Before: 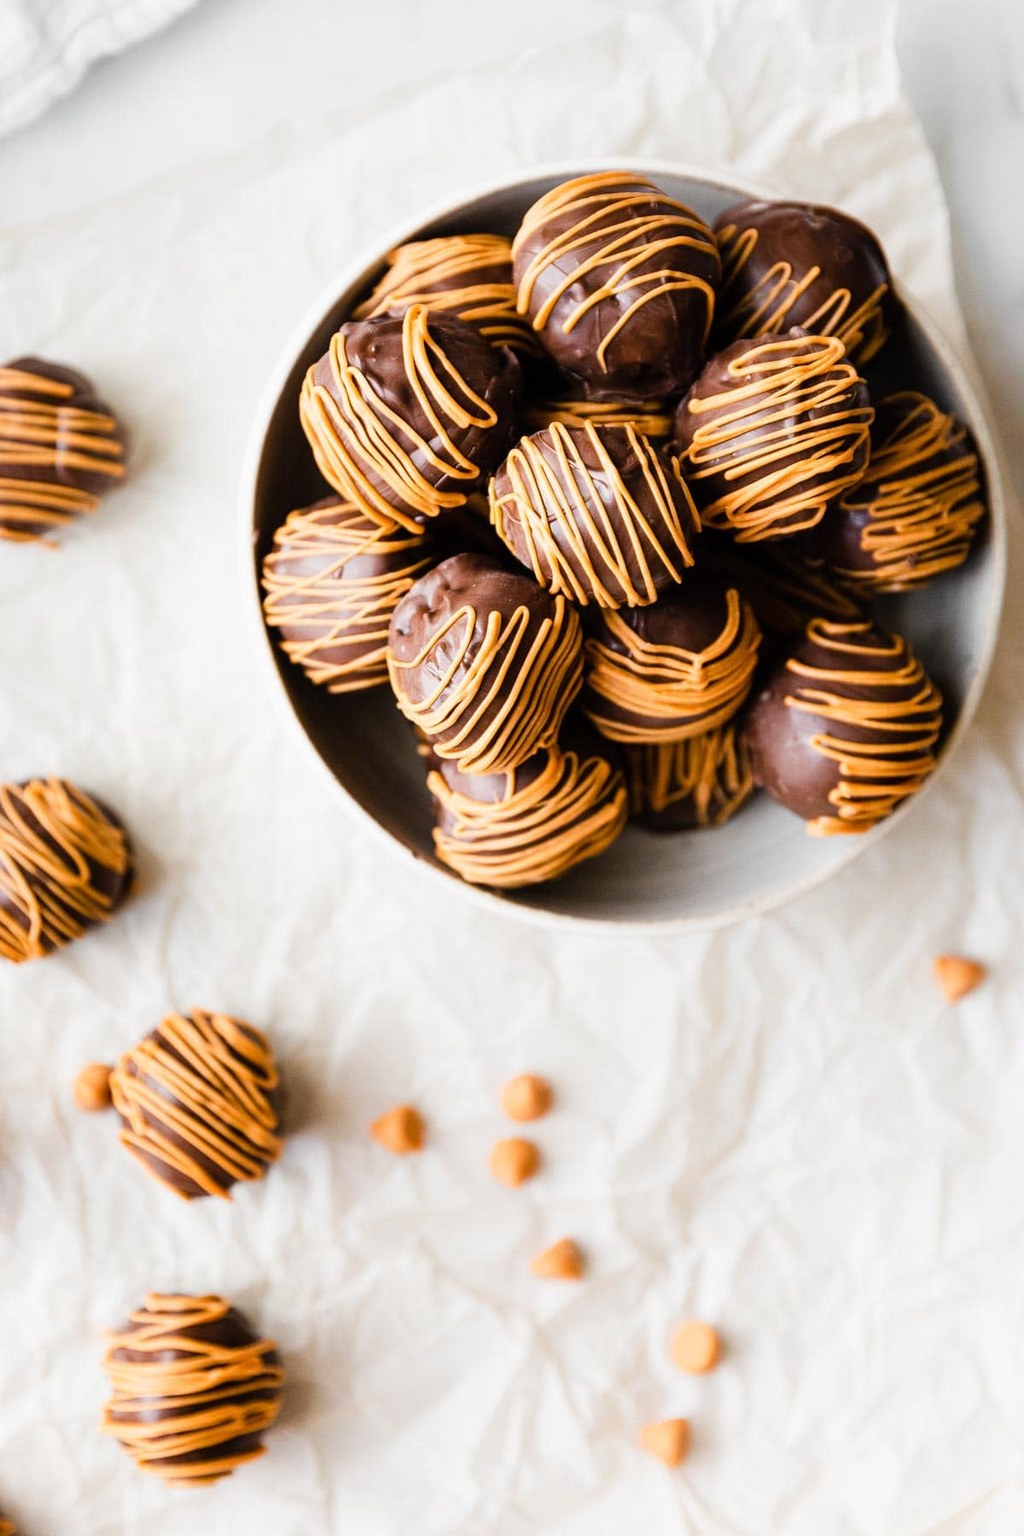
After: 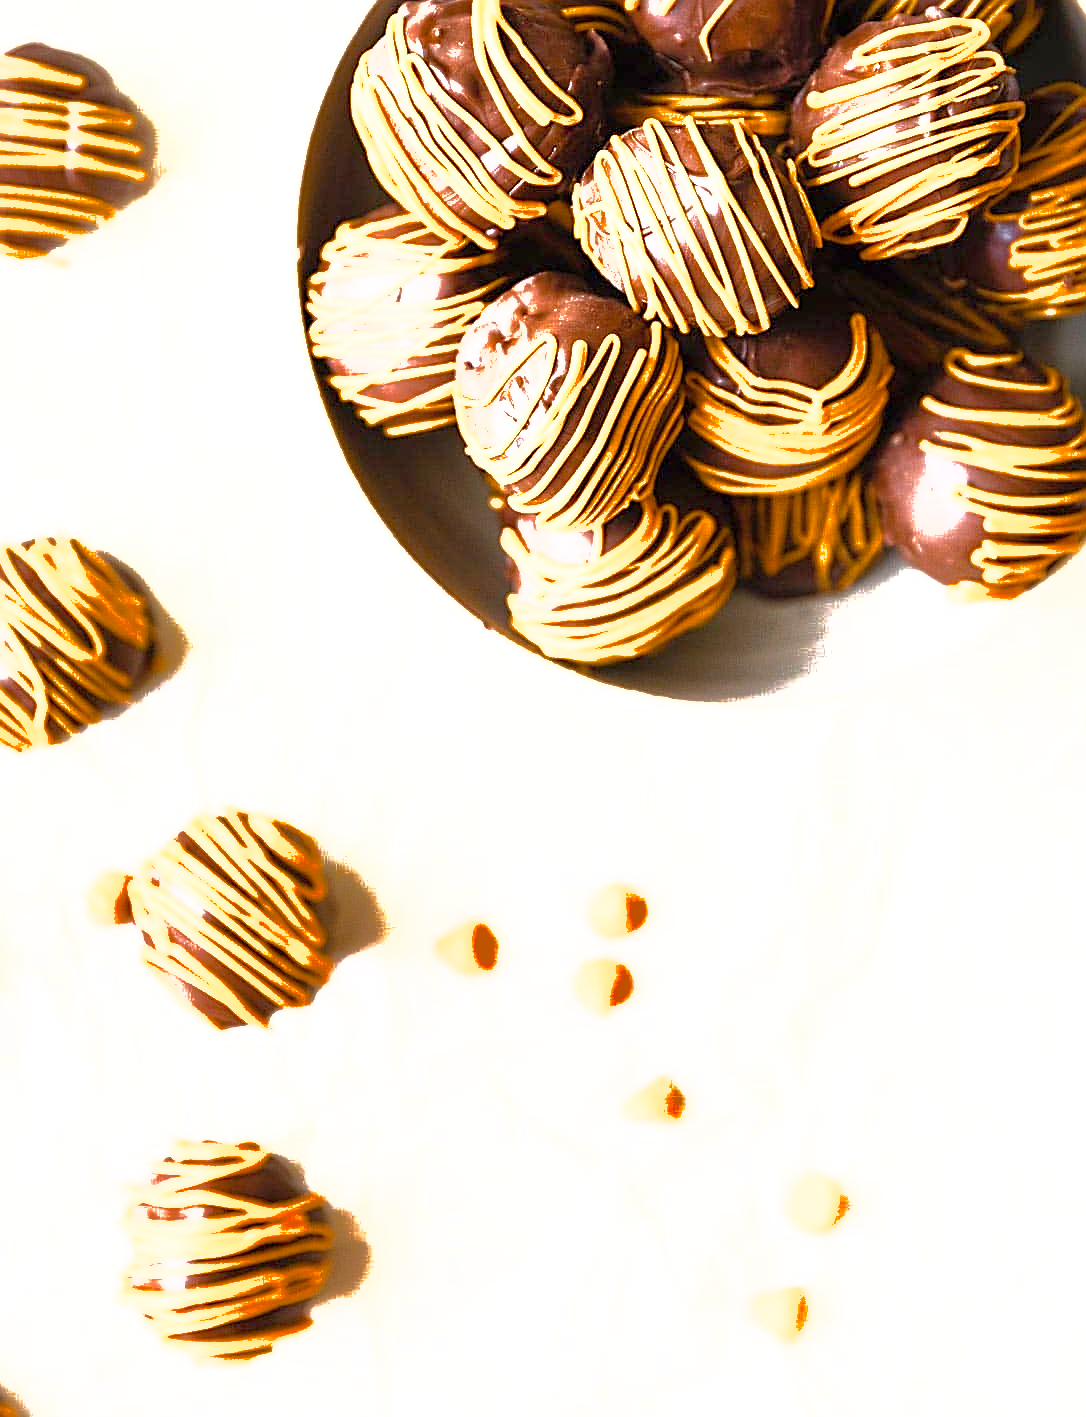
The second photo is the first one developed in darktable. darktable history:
exposure: black level correction 0, exposure 1.675 EV, compensate exposure bias true, compensate highlight preservation false
color balance rgb: perceptual saturation grading › global saturation 20%, global vibrance 20%
base curve: curves: ch0 [(0, 0) (0.826, 0.587) (1, 1)]
sharpen: amount 0.75
shadows and highlights: on, module defaults
crop: top 20.916%, right 9.437%, bottom 0.316%
tone equalizer: on, module defaults
